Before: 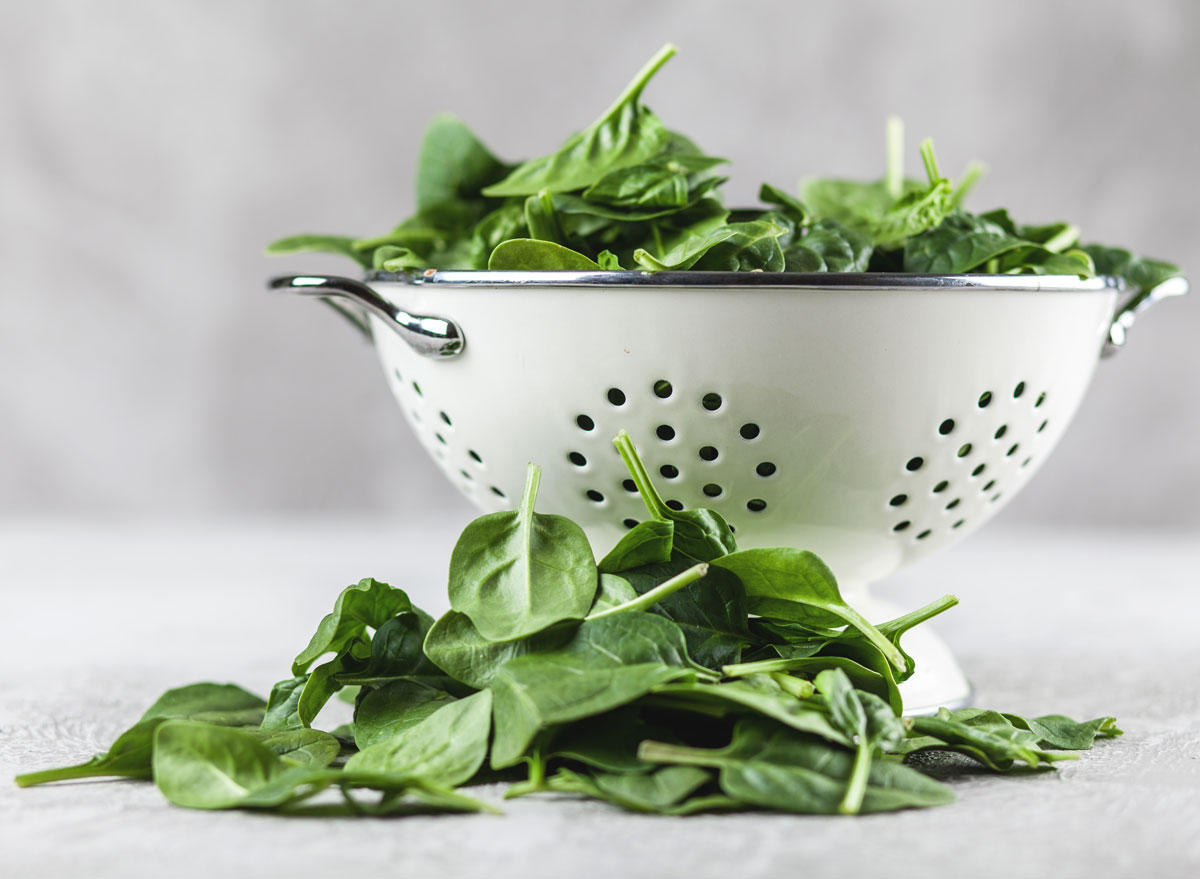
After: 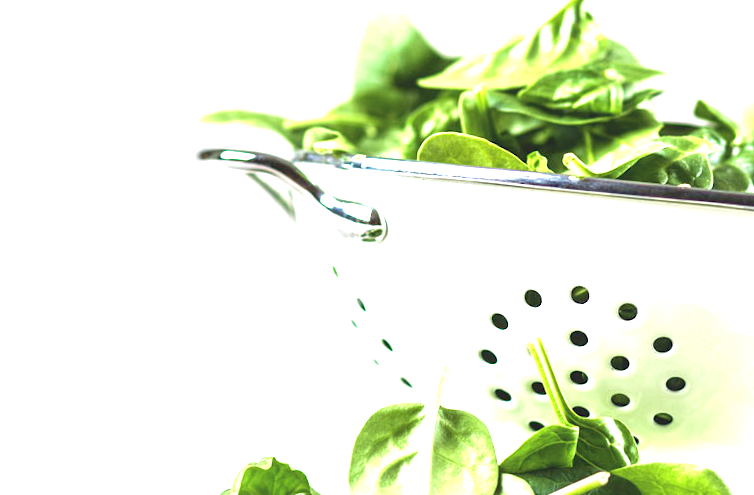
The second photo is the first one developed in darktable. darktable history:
exposure: black level correction 0, exposure 1.685 EV, compensate highlight preservation false
velvia: strength 39.69%
crop and rotate: angle -5.17°, left 2.177%, top 6.843%, right 27.448%, bottom 30.107%
